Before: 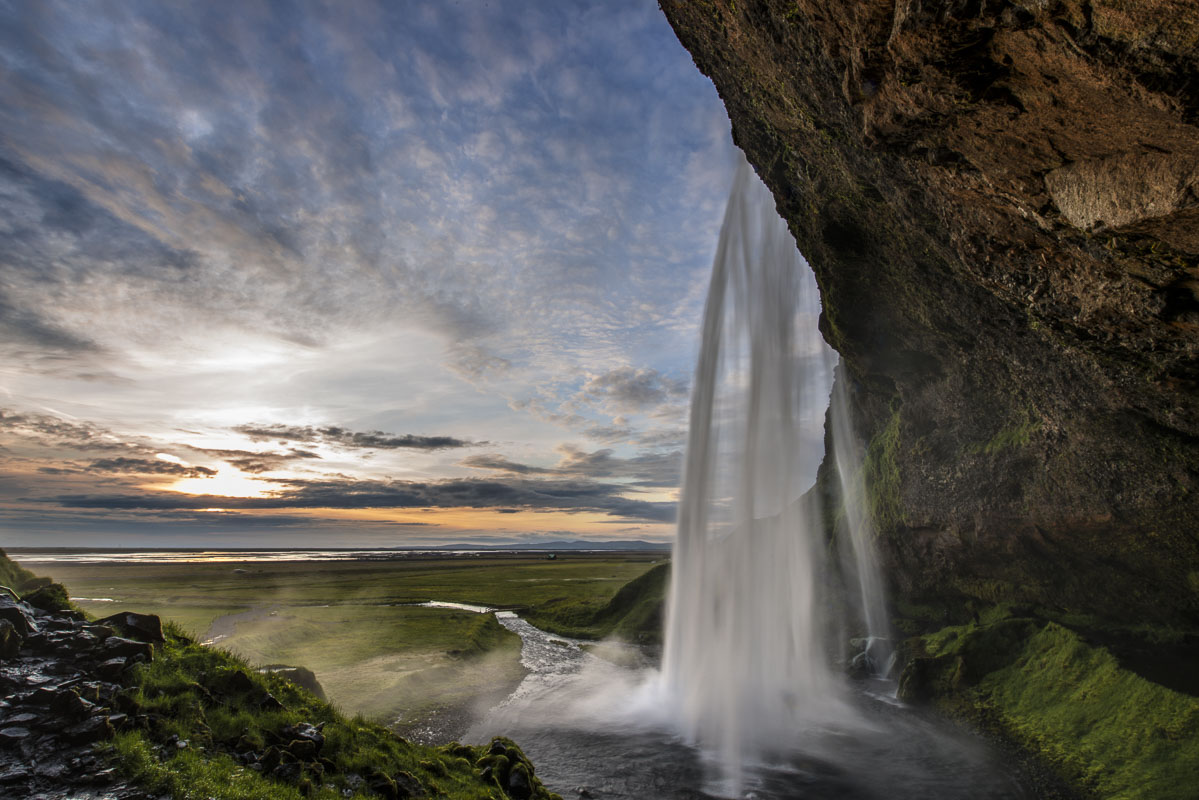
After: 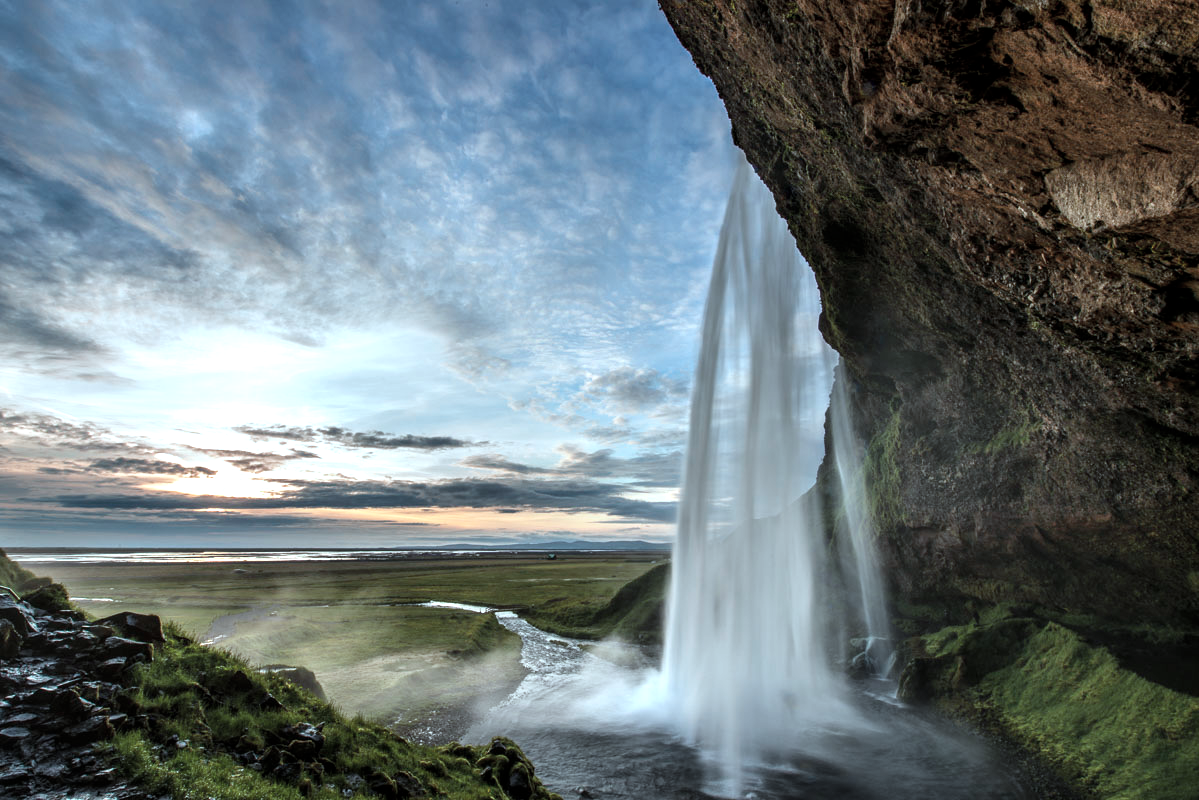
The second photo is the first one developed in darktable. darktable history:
color correction: highlights a* -13.02, highlights b* -18.04, saturation 0.707
exposure: exposure 0.014 EV, compensate exposure bias true, compensate highlight preservation false
